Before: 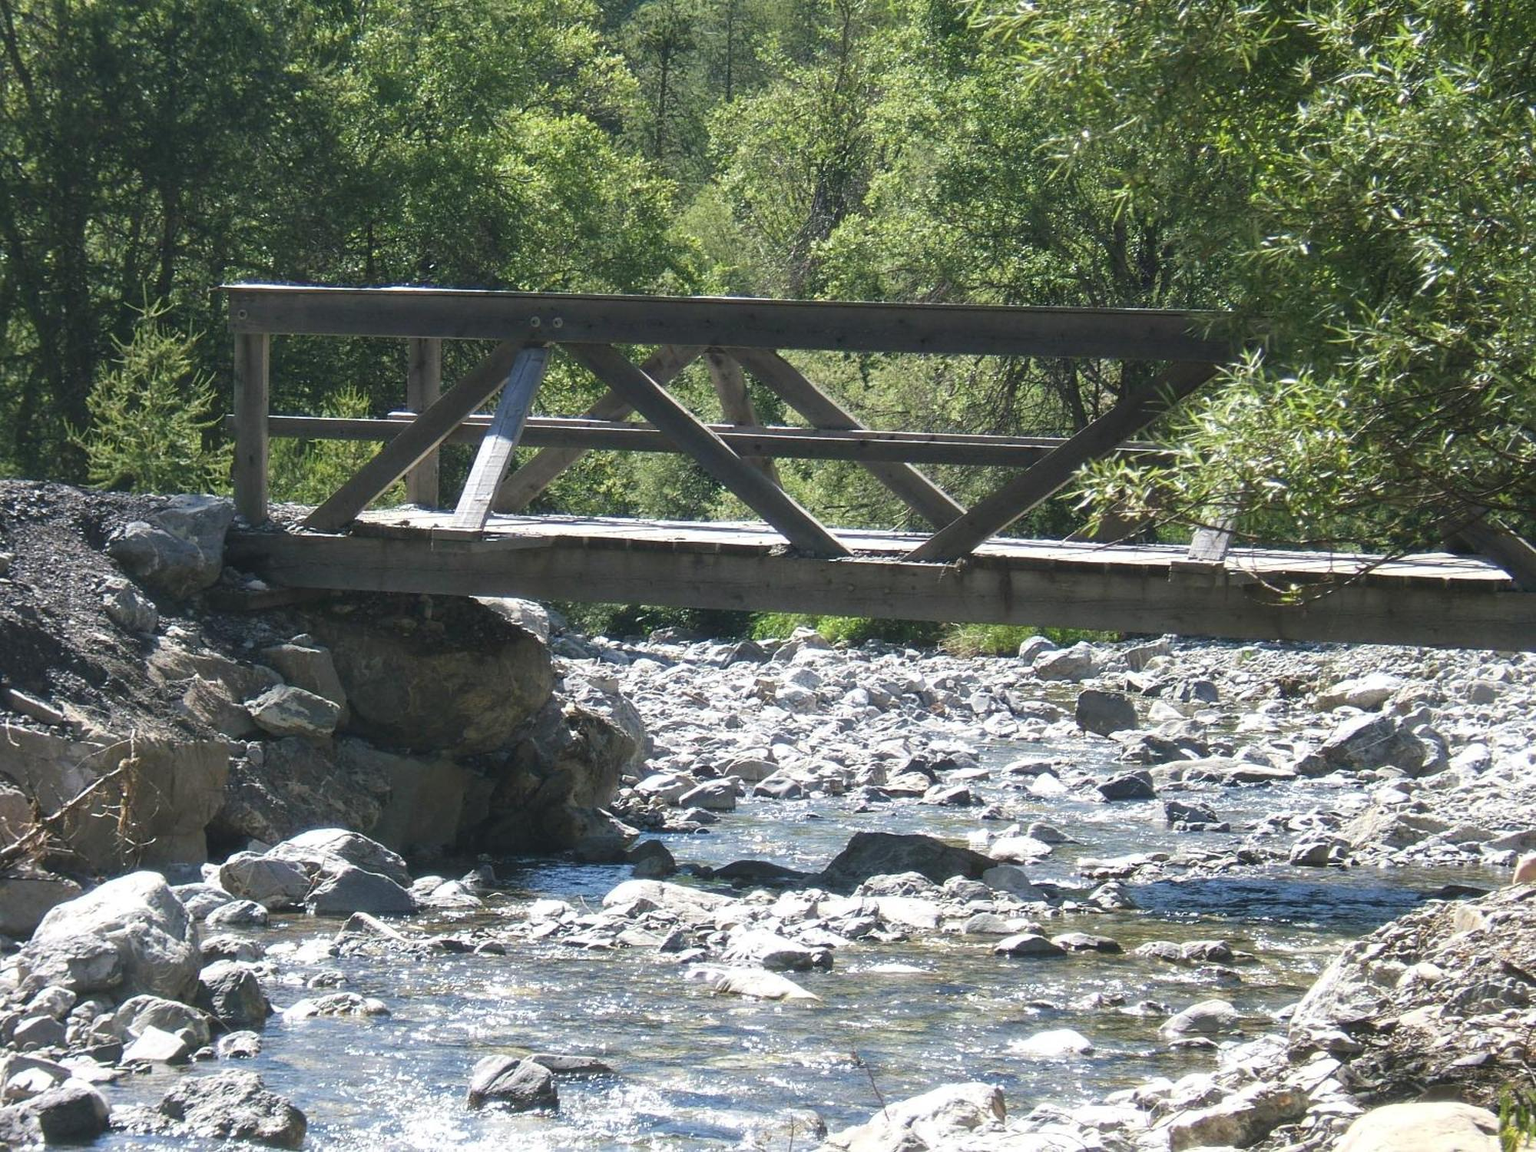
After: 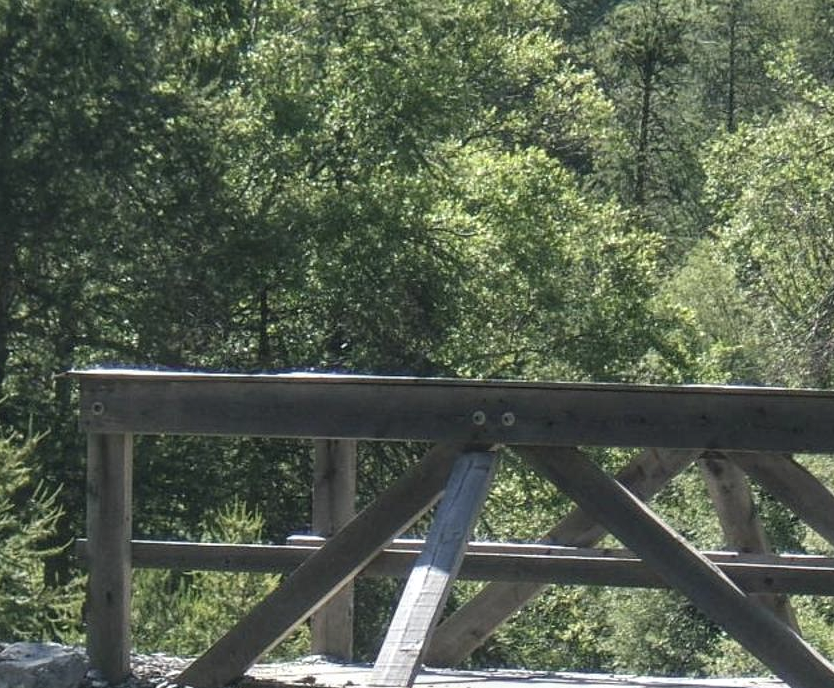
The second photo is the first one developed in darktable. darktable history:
color correction: highlights b* -0.046, saturation 0.827
local contrast: on, module defaults
tone equalizer: on, module defaults
crop and rotate: left 10.937%, top 0.112%, right 47.339%, bottom 53.999%
